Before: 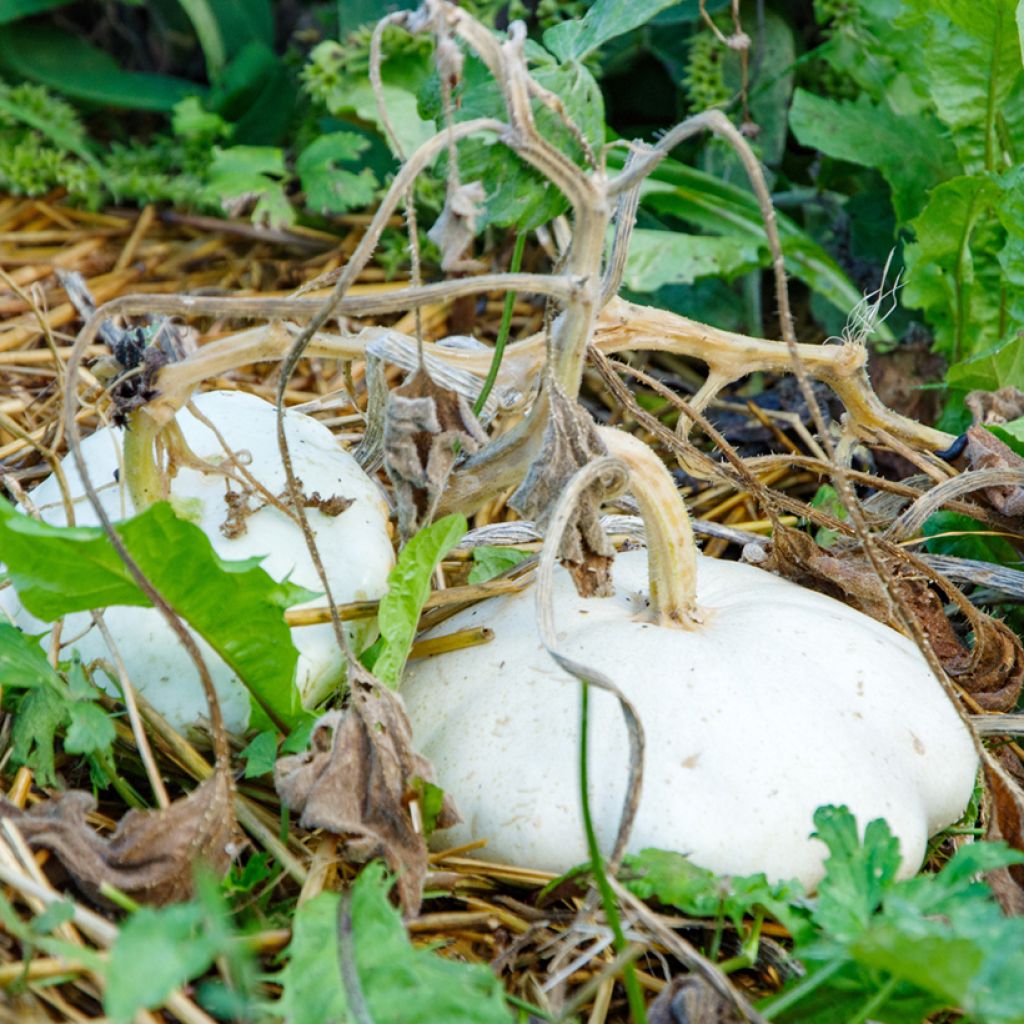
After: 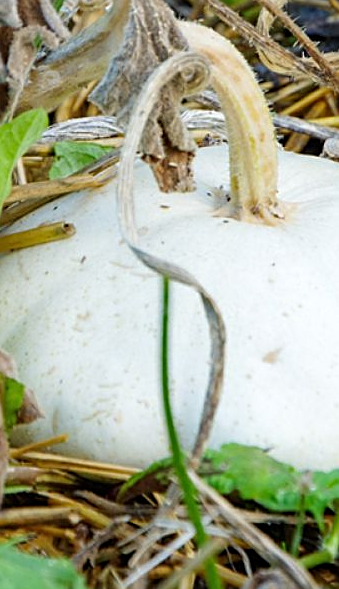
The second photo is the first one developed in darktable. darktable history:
crop: left 41.007%, top 39.588%, right 25.809%, bottom 2.832%
sharpen: on, module defaults
